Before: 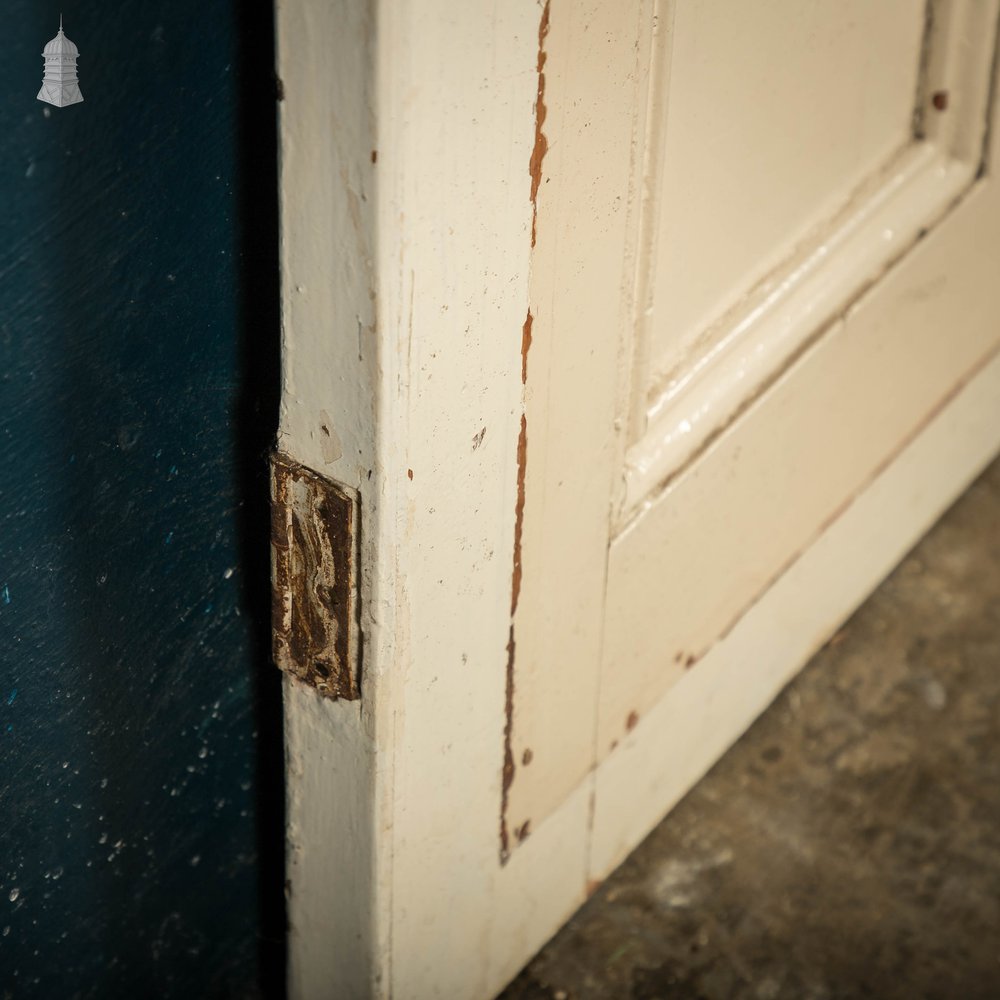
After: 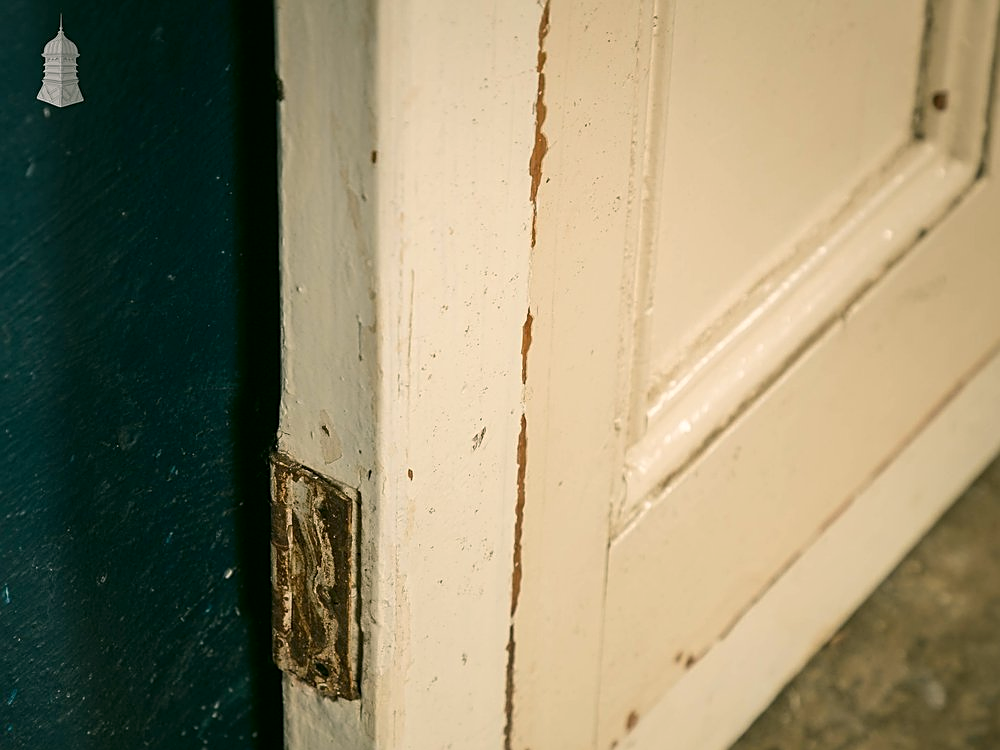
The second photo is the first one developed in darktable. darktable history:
sharpen: on, module defaults
color correction: highlights a* 4.41, highlights b* 4.96, shadows a* -8.32, shadows b* 5.02
crop: bottom 24.98%
